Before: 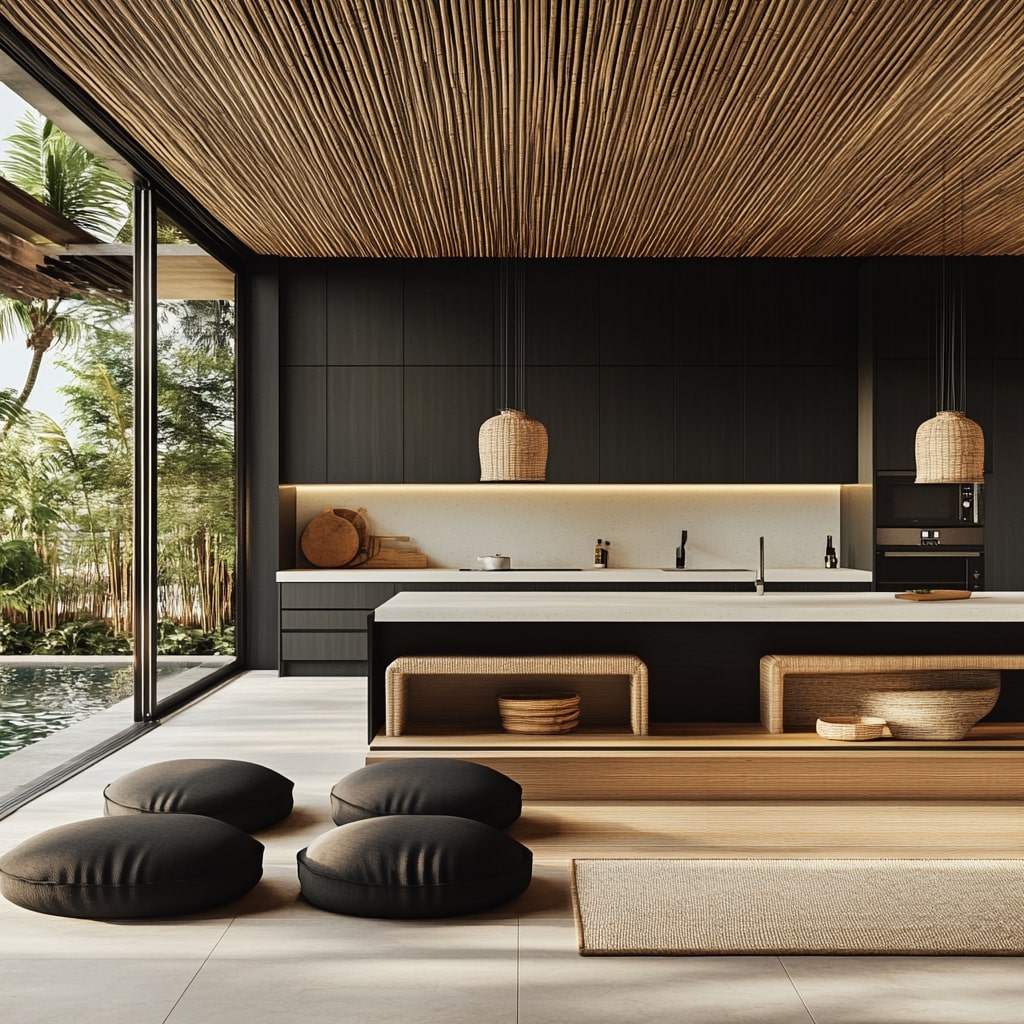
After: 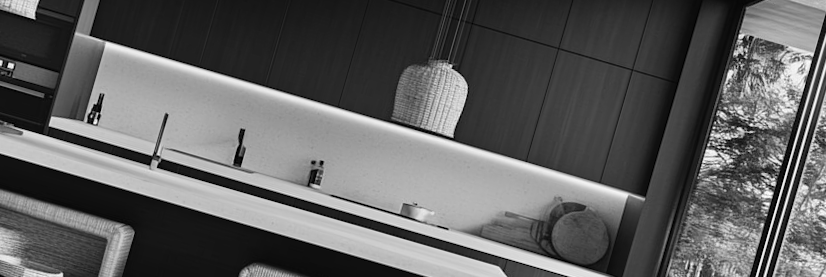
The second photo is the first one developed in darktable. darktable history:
monochrome: a -3.63, b -0.465
shadows and highlights: shadows 4.1, highlights -17.6, soften with gaussian
crop and rotate: angle 16.12°, top 30.835%, bottom 35.653%
